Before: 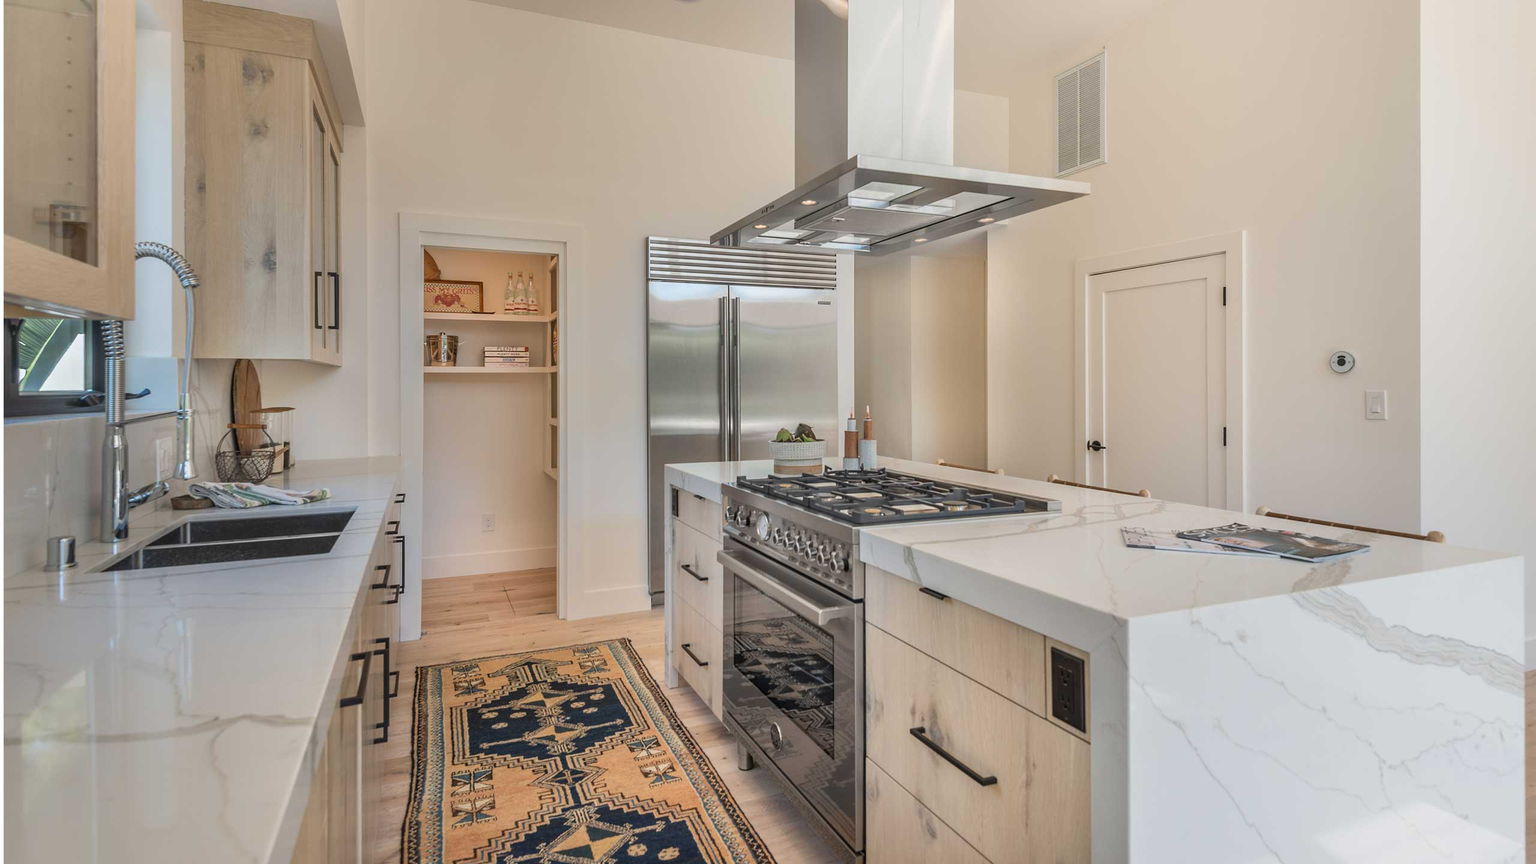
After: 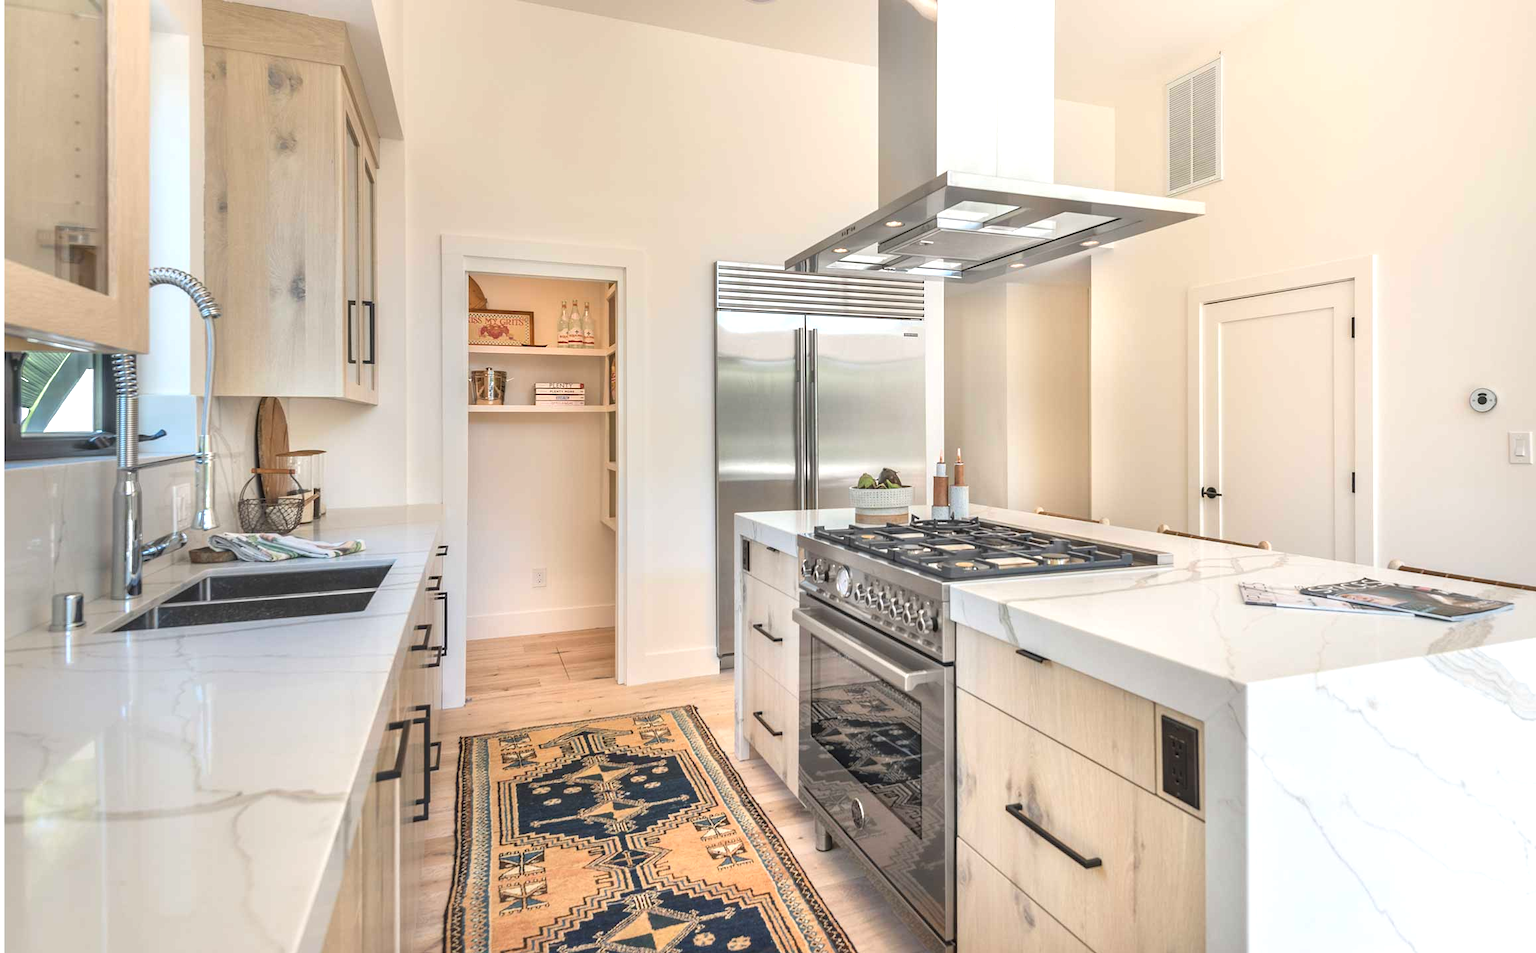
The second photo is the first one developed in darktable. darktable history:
crop: right 9.49%, bottom 0.017%
exposure: black level correction -0.002, exposure 0.712 EV, compensate highlight preservation false
